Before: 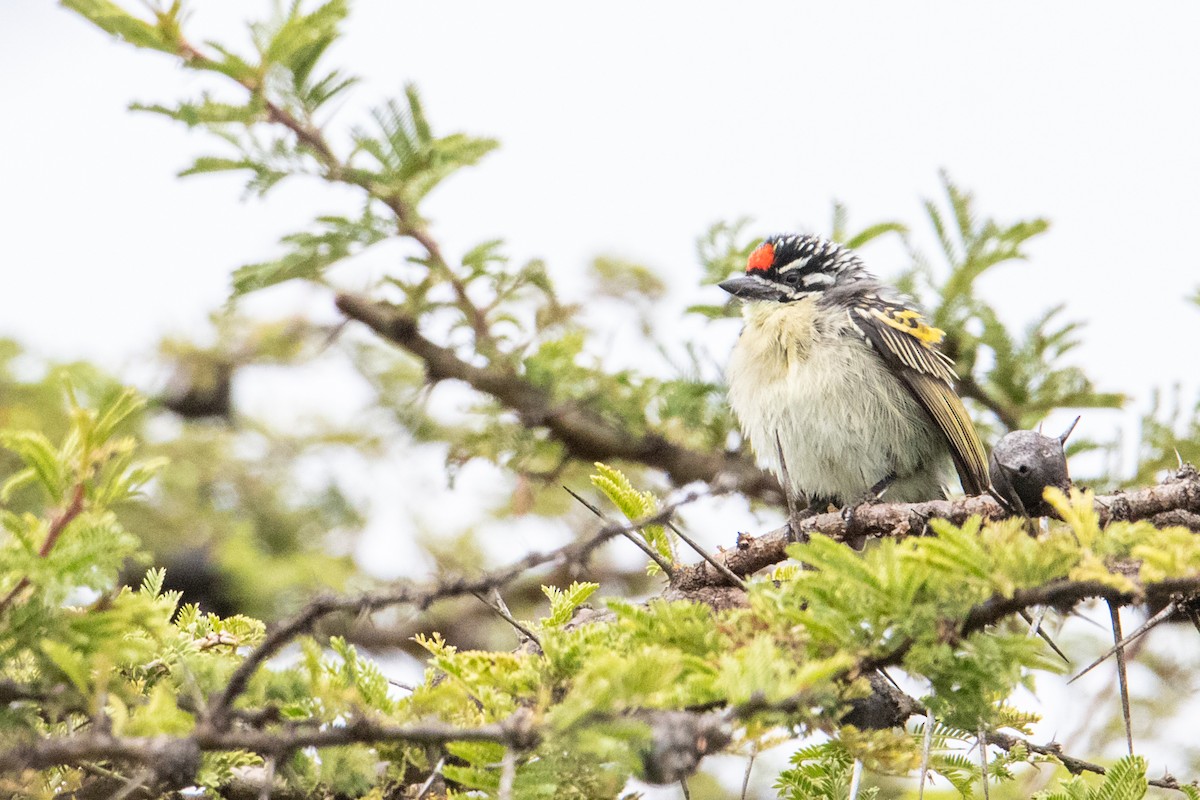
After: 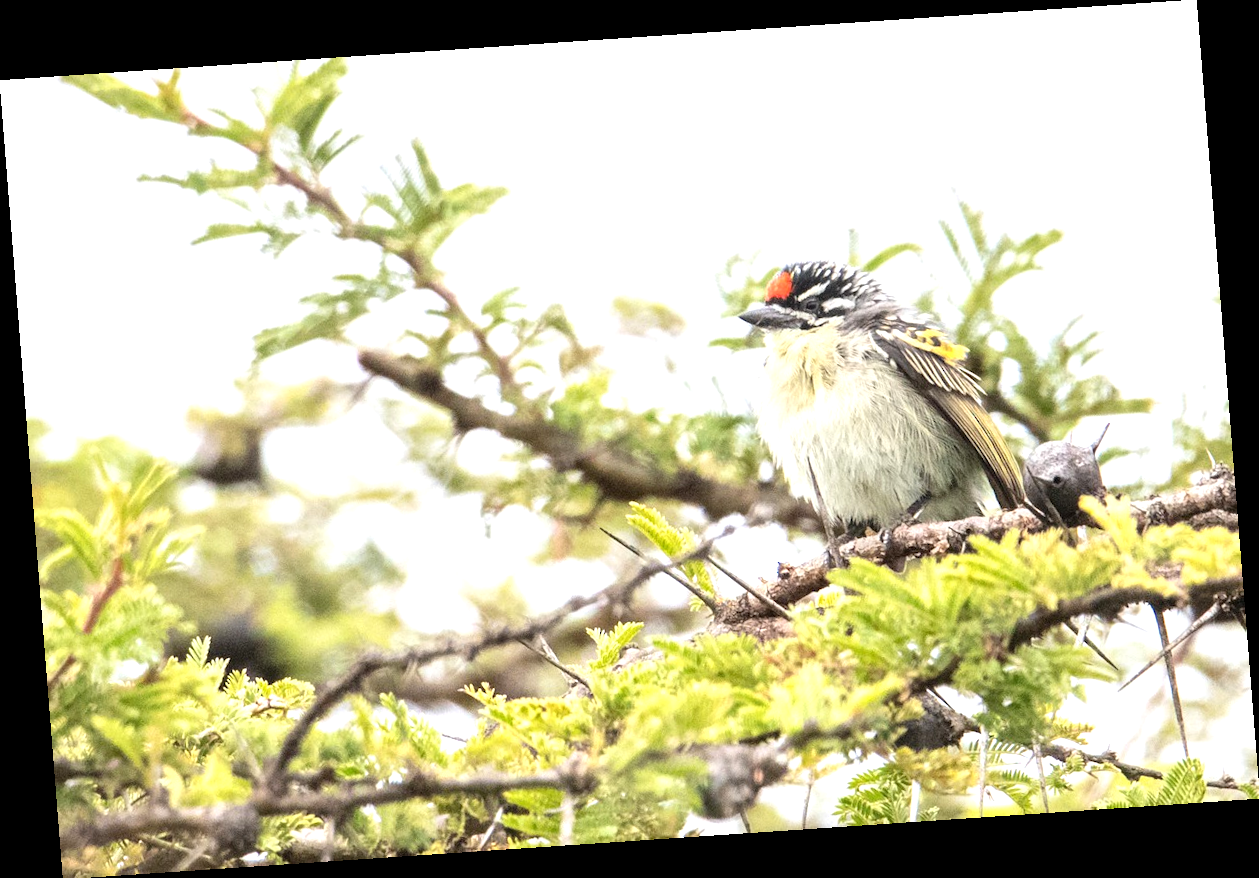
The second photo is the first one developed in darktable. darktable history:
rotate and perspective: rotation -4.2°, shear 0.006, automatic cropping off
exposure: exposure 0.566 EV, compensate highlight preservation false
